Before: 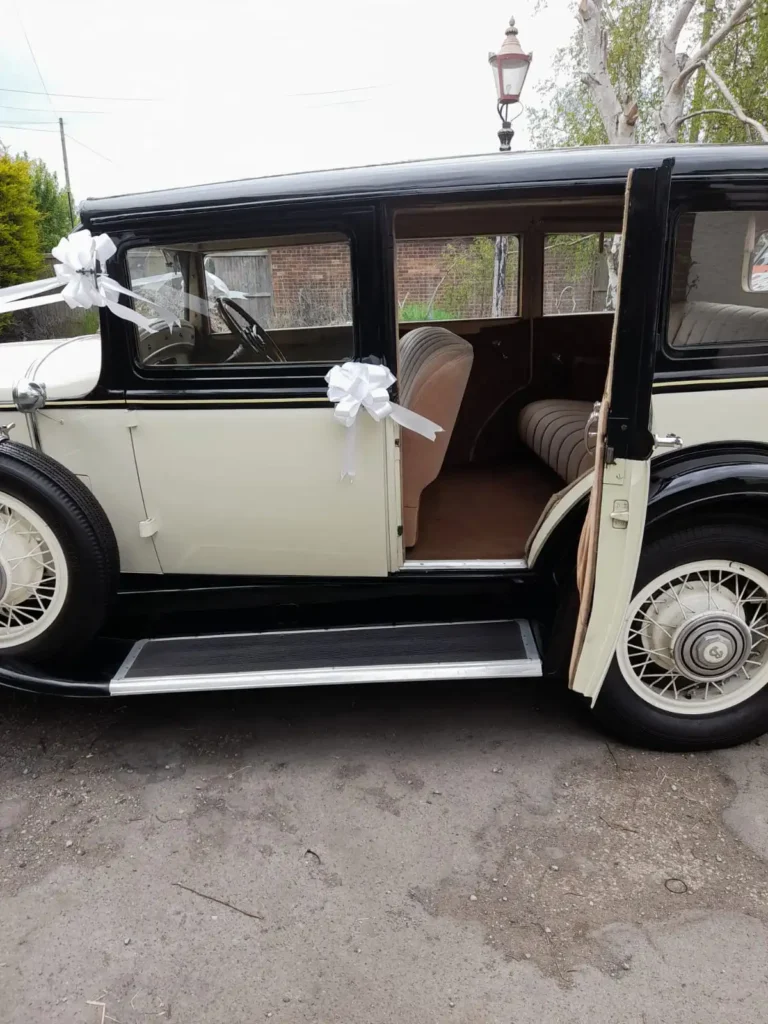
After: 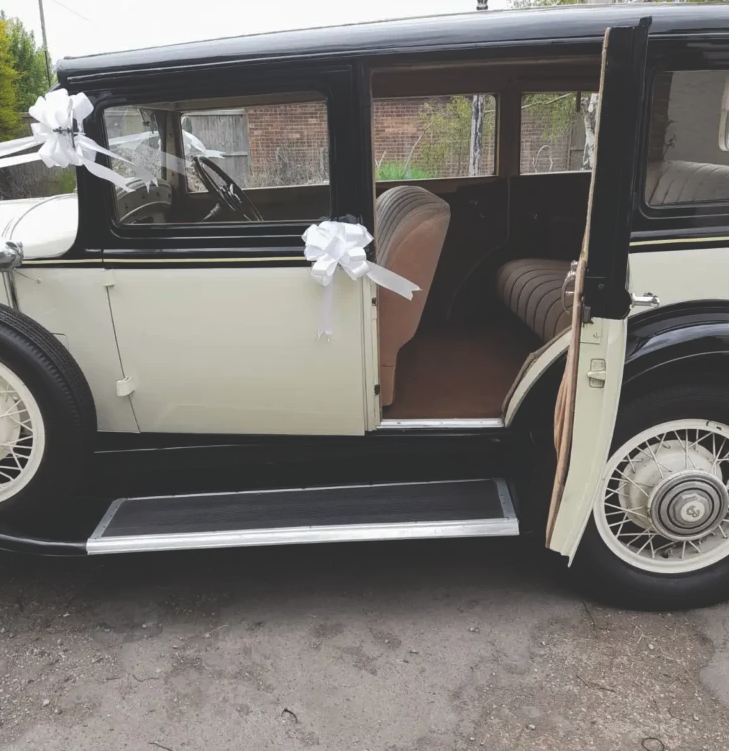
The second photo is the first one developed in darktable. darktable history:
crop and rotate: left 2.999%, top 13.835%, right 1.963%, bottom 12.792%
exposure: black level correction -0.027, compensate exposure bias true, compensate highlight preservation false
